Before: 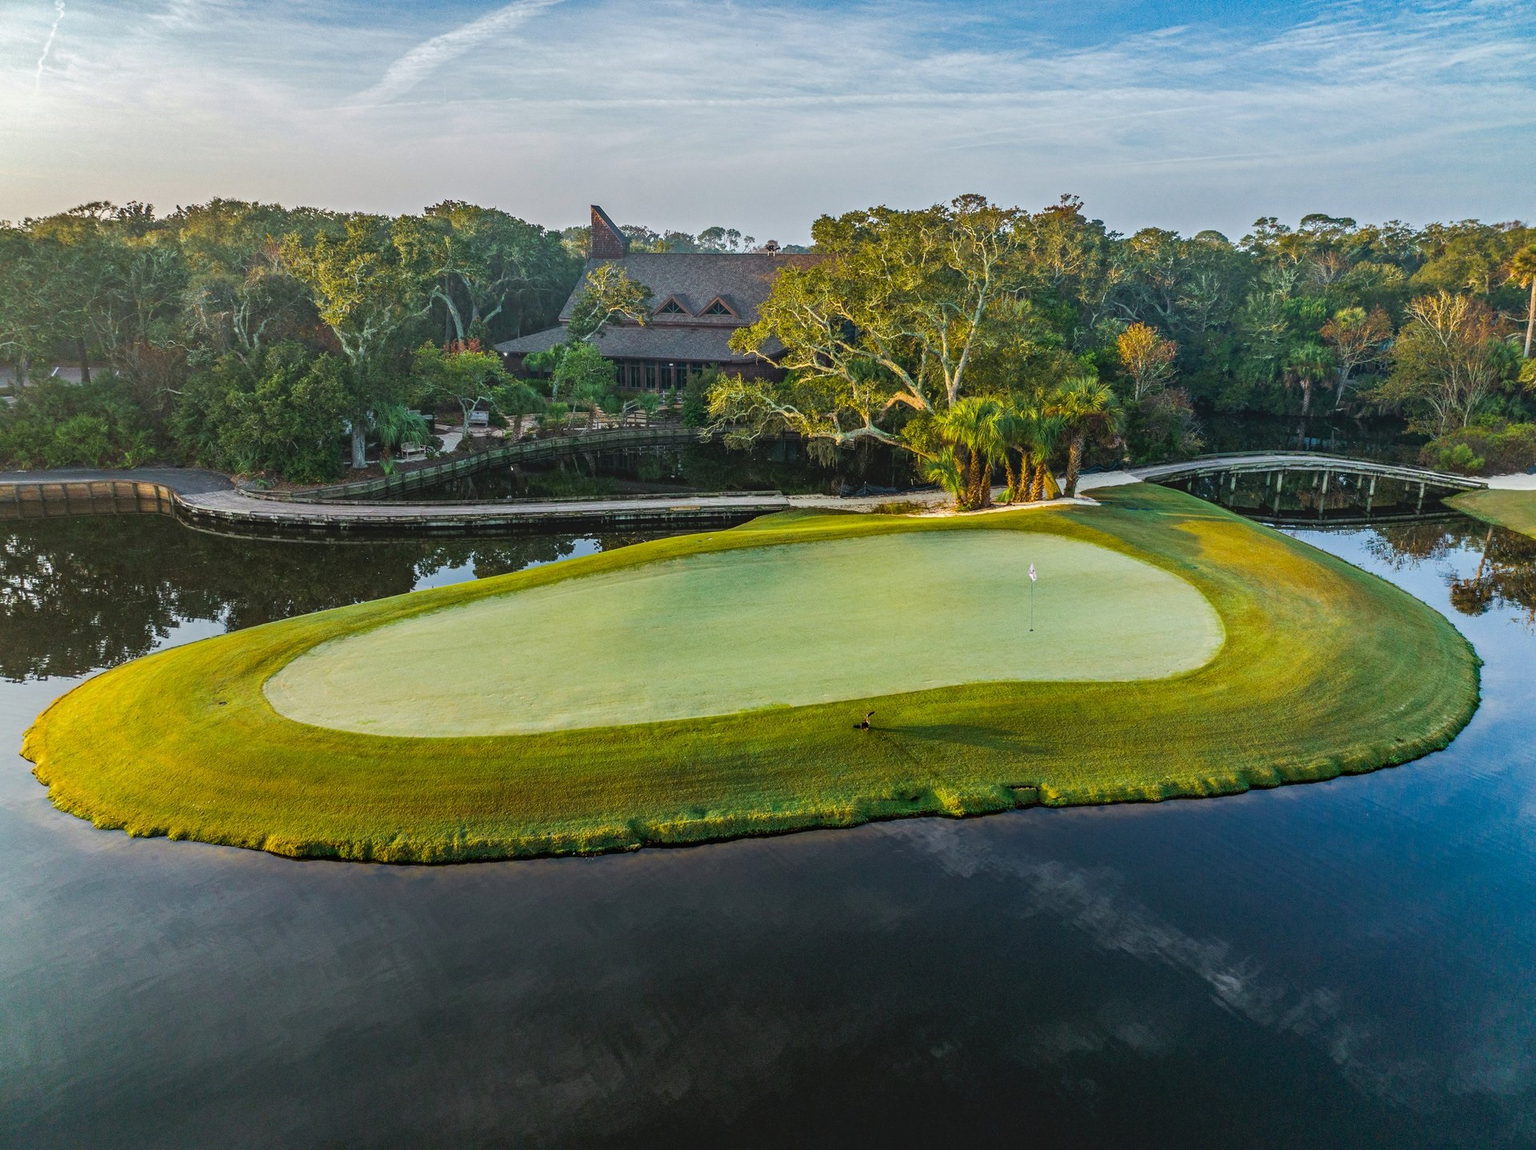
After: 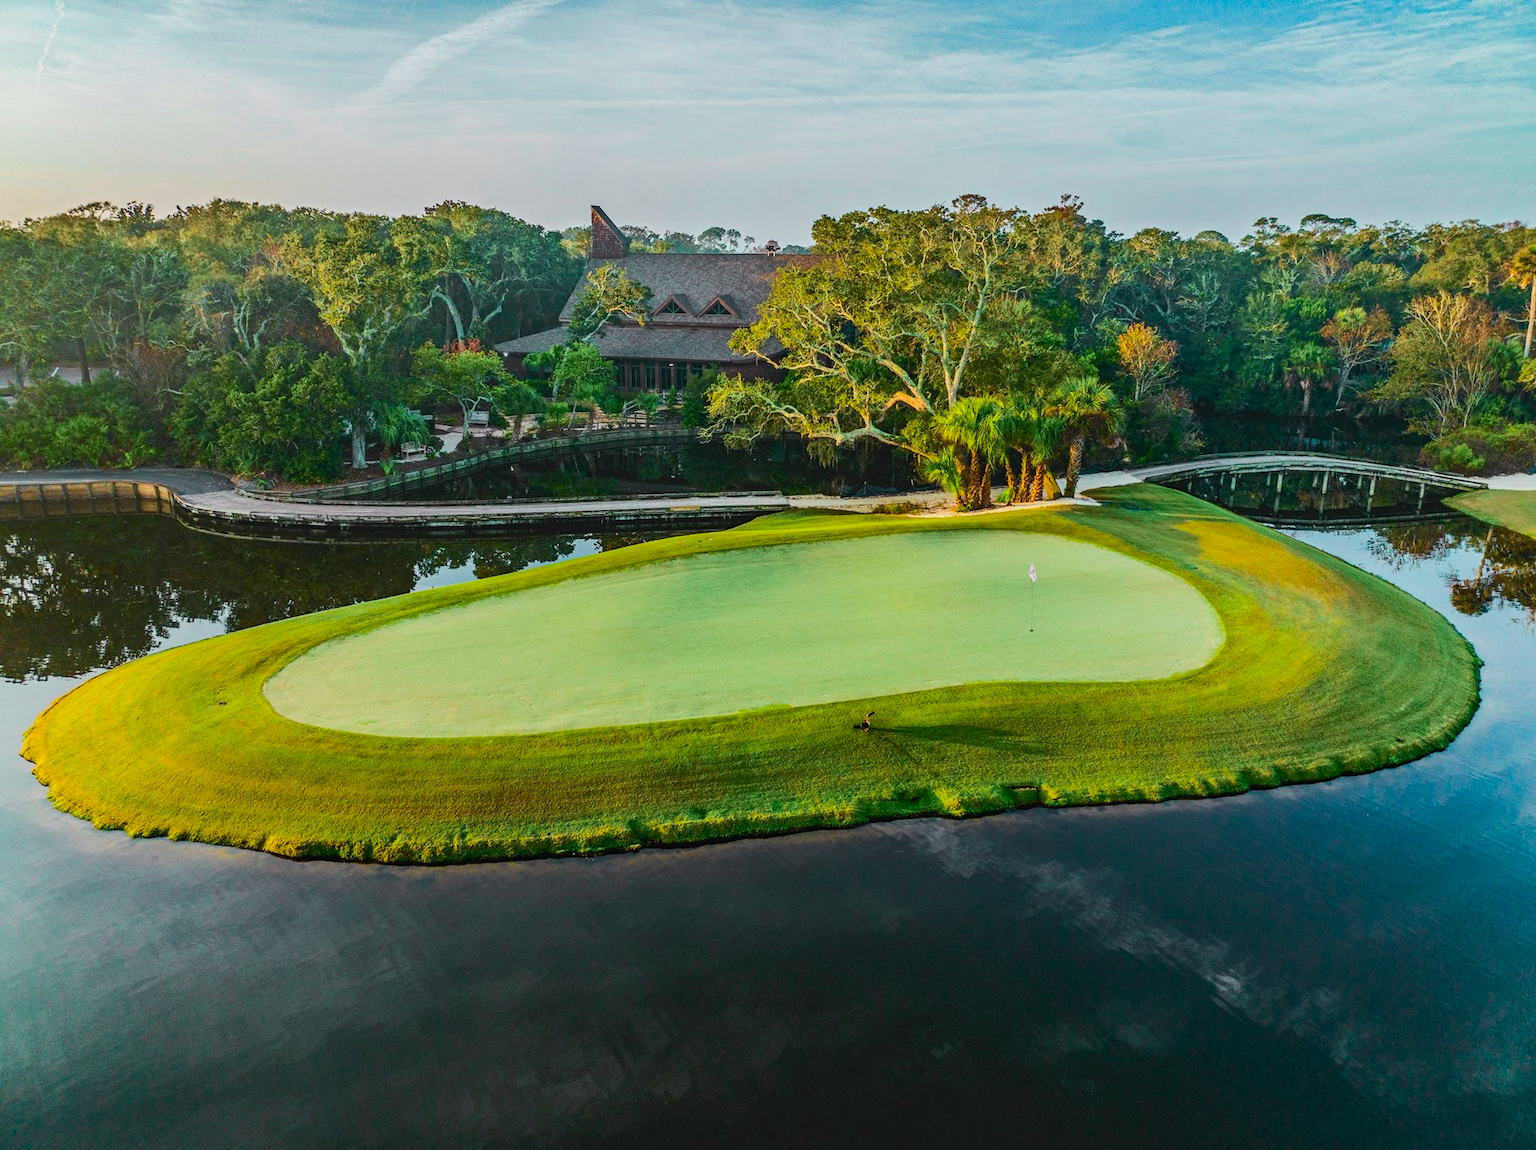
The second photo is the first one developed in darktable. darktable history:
tone curve: curves: ch0 [(0, 0.018) (0.036, 0.038) (0.15, 0.131) (0.27, 0.247) (0.503, 0.556) (0.763, 0.785) (1, 0.919)]; ch1 [(0, 0) (0.203, 0.158) (0.333, 0.283) (0.451, 0.417) (0.502, 0.5) (0.519, 0.522) (0.562, 0.588) (0.603, 0.664) (0.722, 0.813) (1, 1)]; ch2 [(0, 0) (0.29, 0.295) (0.404, 0.436) (0.497, 0.499) (0.521, 0.523) (0.561, 0.605) (0.639, 0.664) (0.712, 0.764) (1, 1)], color space Lab, independent channels, preserve colors none
